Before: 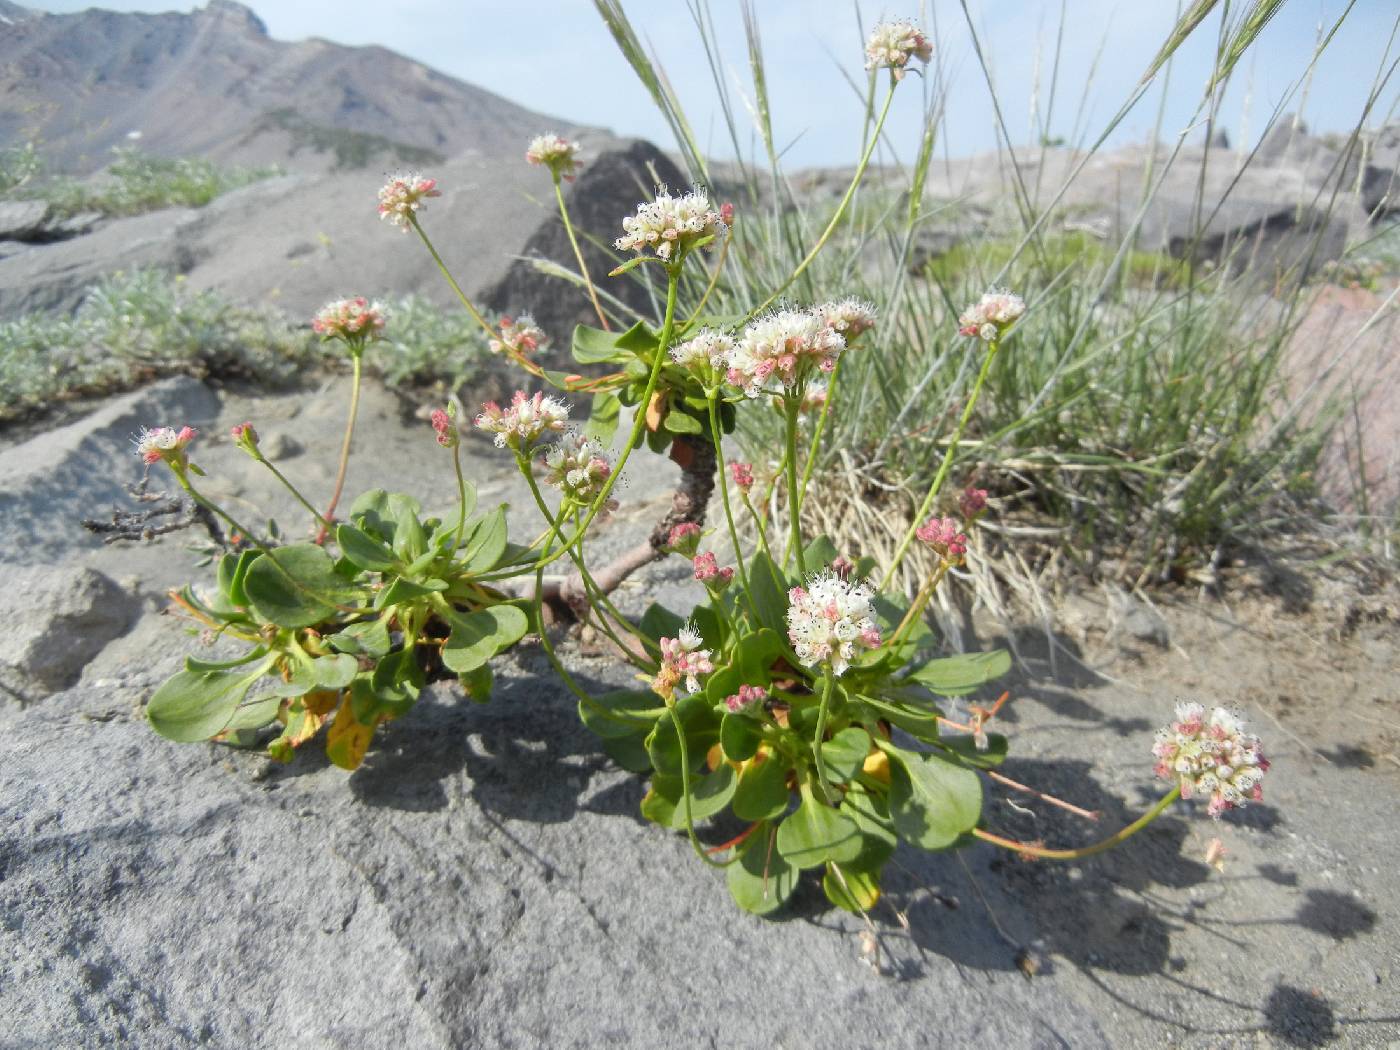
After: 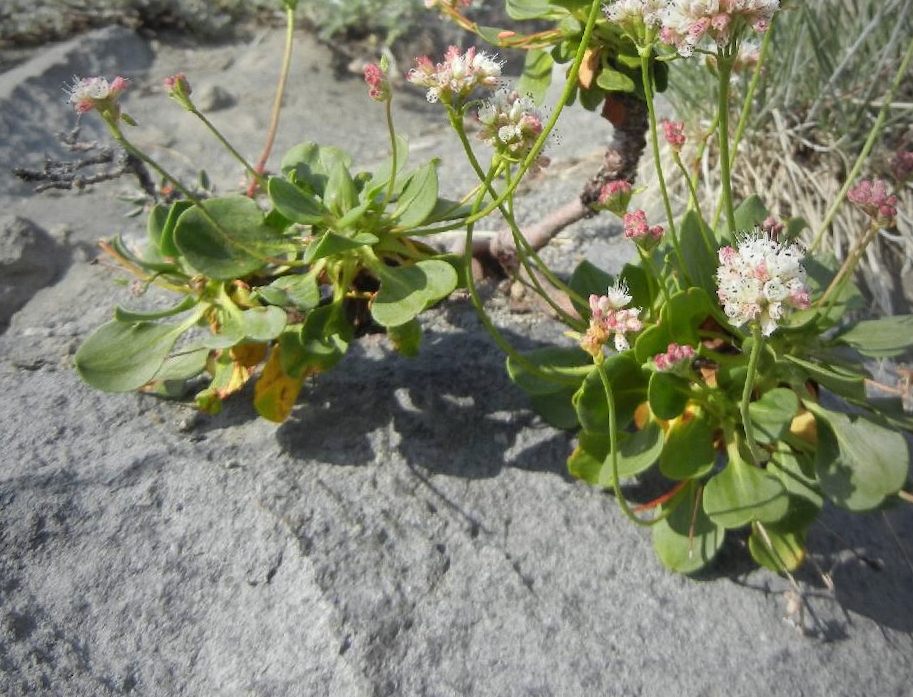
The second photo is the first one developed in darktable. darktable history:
vignetting: fall-off start 72.83%, fall-off radius 109.25%, brightness -0.575, width/height ratio 0.725
crop and rotate: angle -0.894°, left 4.008%, top 32.222%, right 29.363%
